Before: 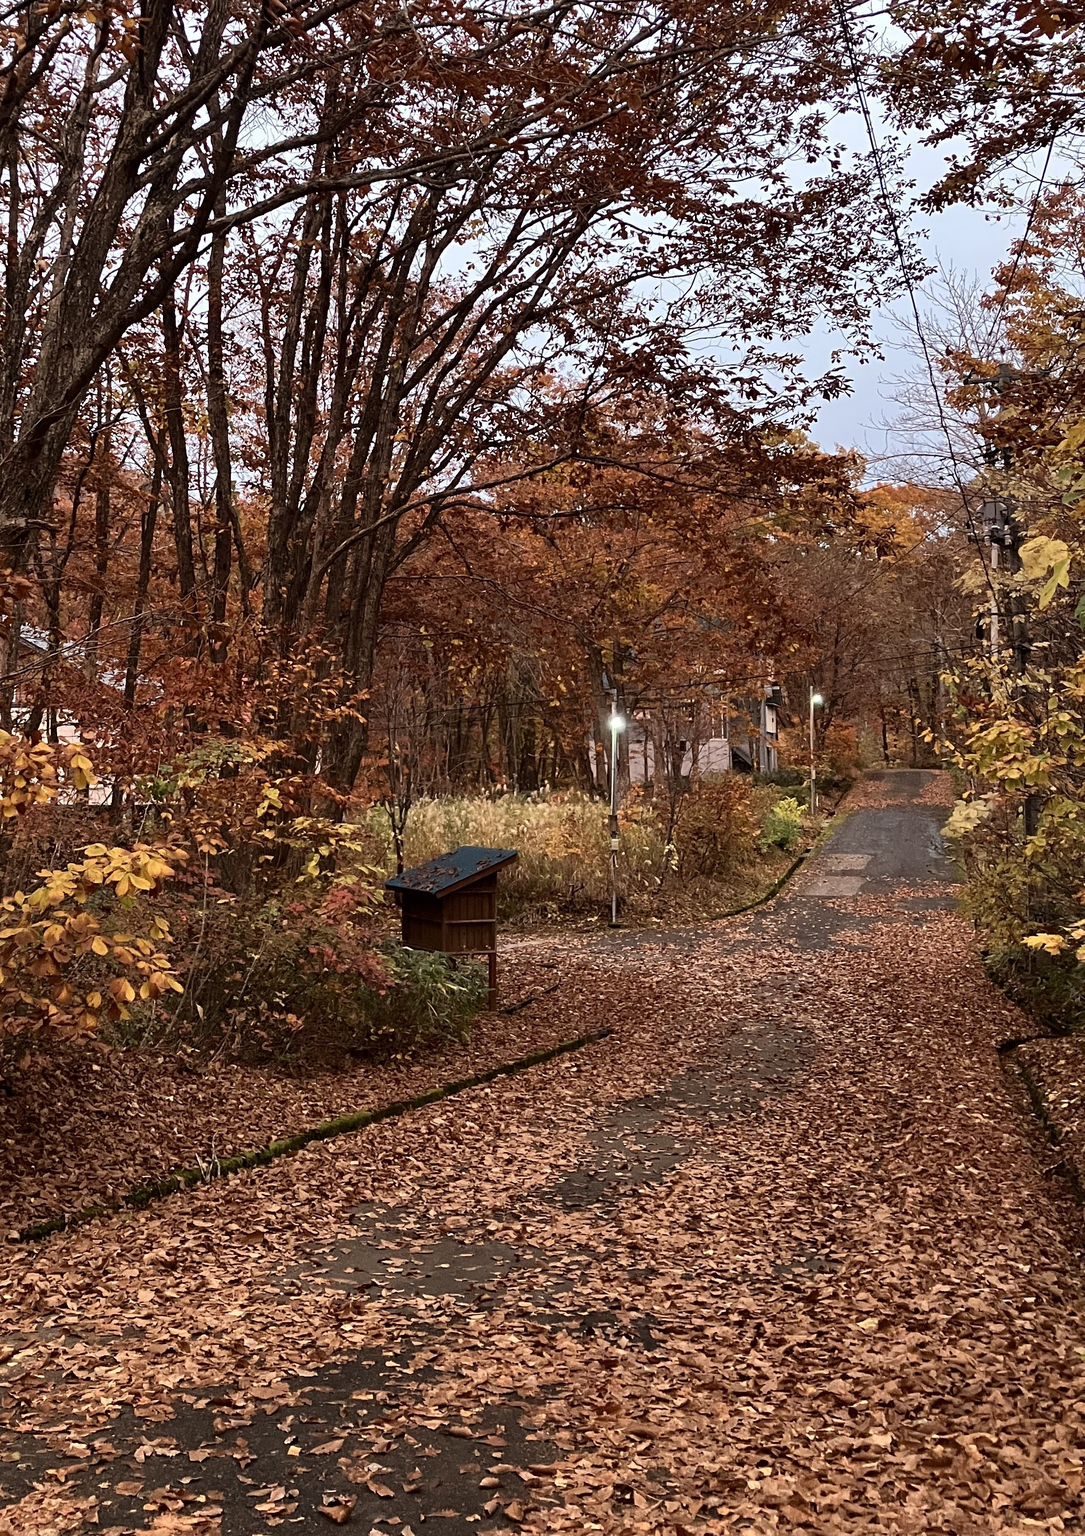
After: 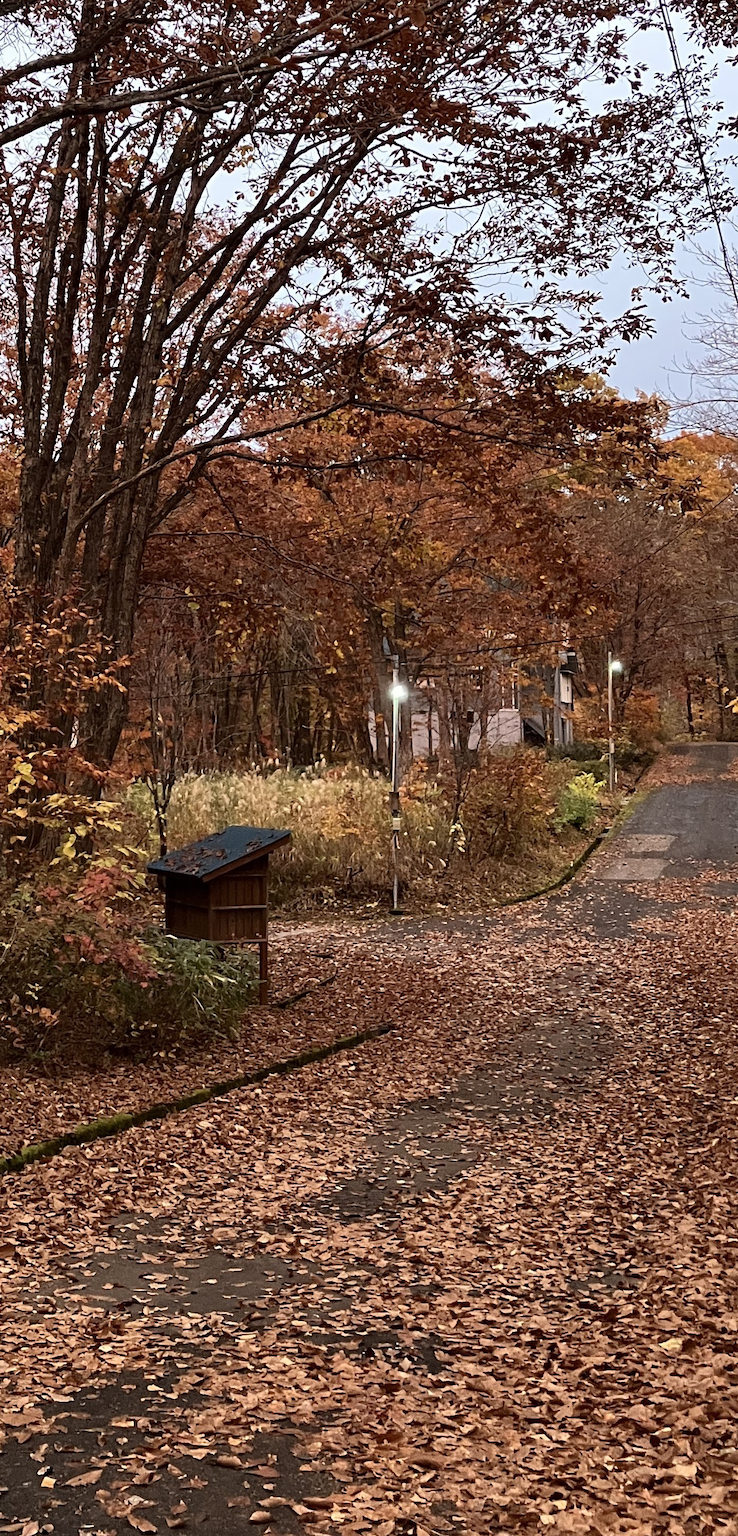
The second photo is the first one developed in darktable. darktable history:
crop and rotate: left 23.039%, top 5.642%, right 14.275%, bottom 2.249%
